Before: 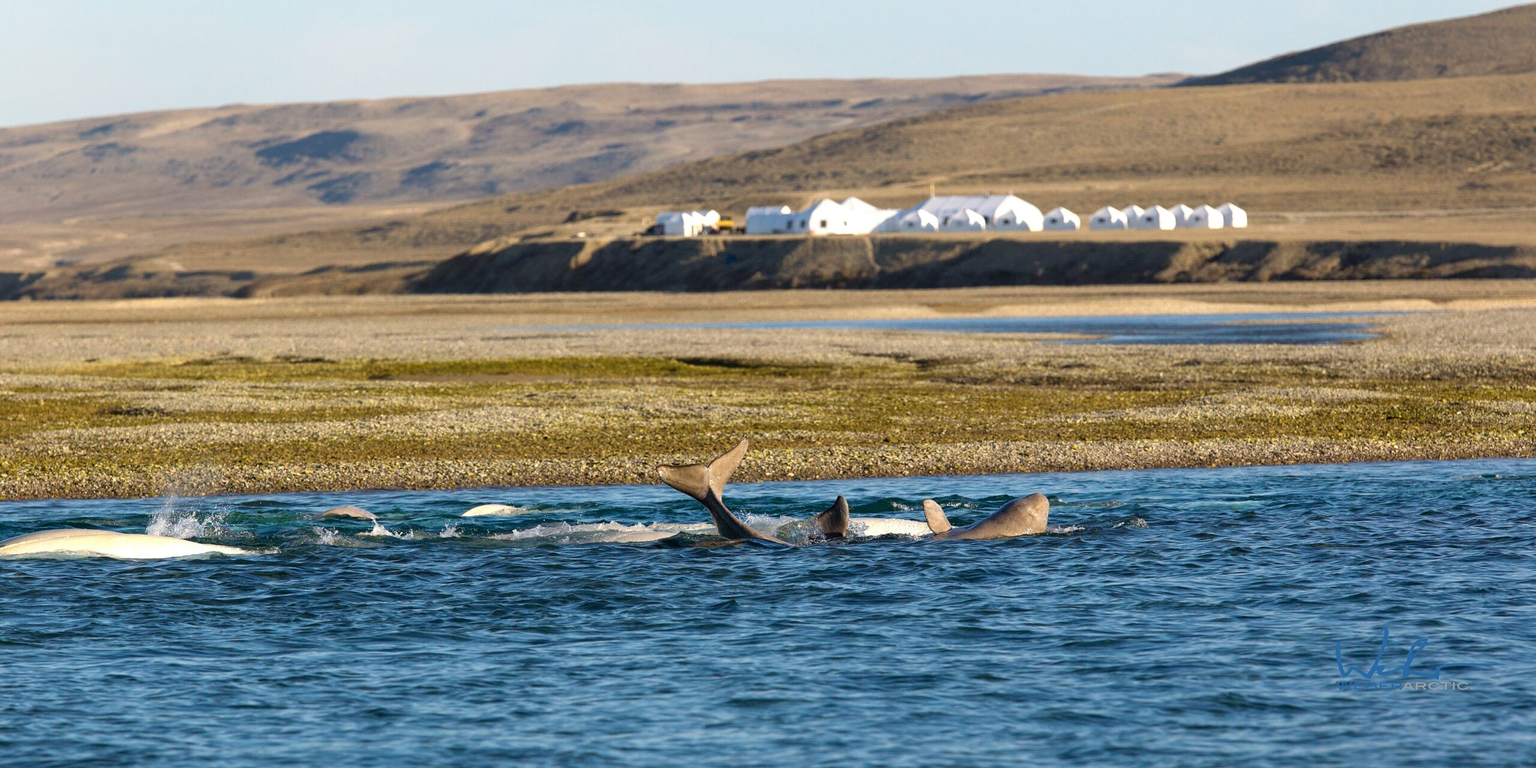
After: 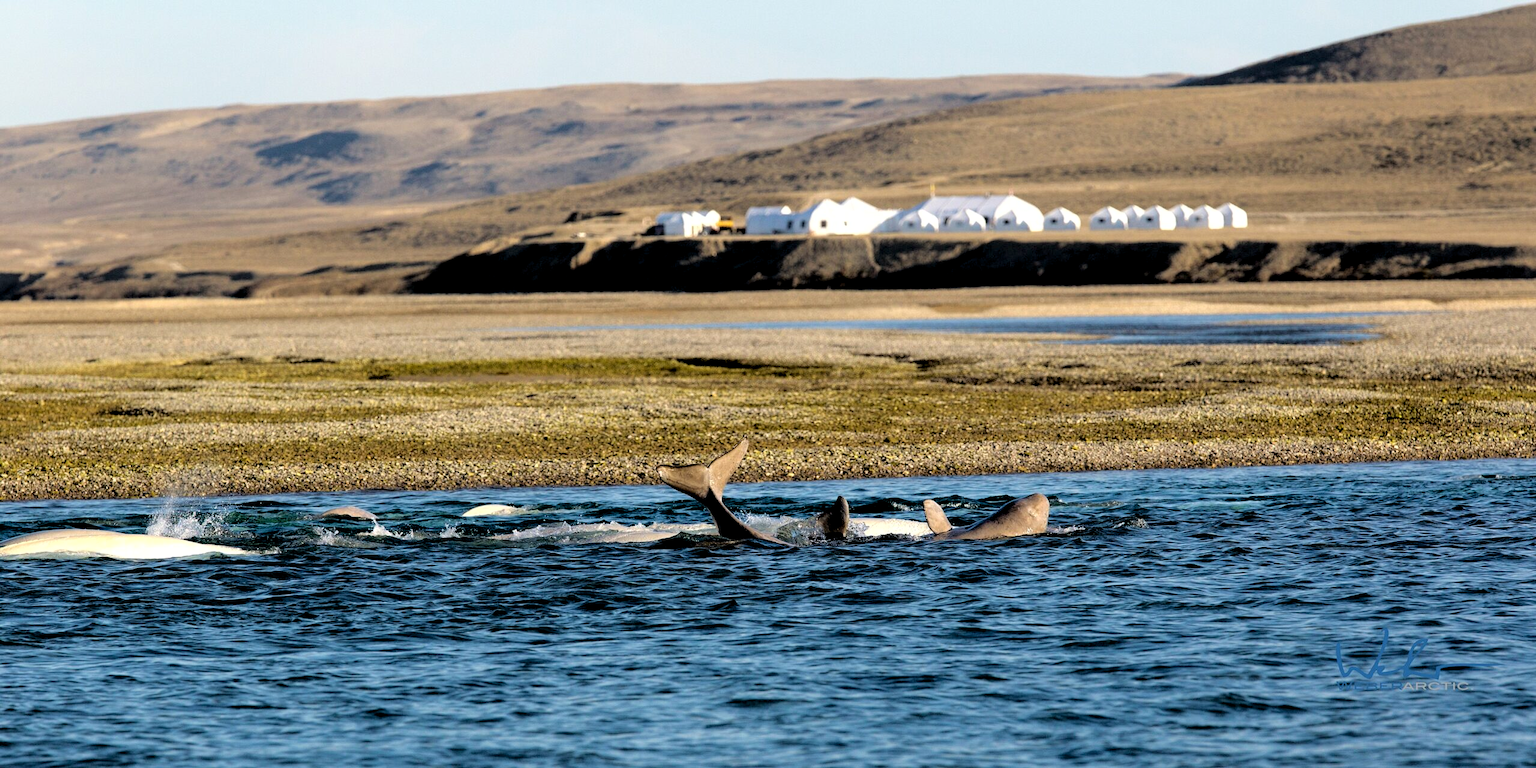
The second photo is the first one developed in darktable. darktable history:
rgb levels: levels [[0.029, 0.461, 0.922], [0, 0.5, 1], [0, 0.5, 1]]
fill light: exposure -2 EV, width 8.6
